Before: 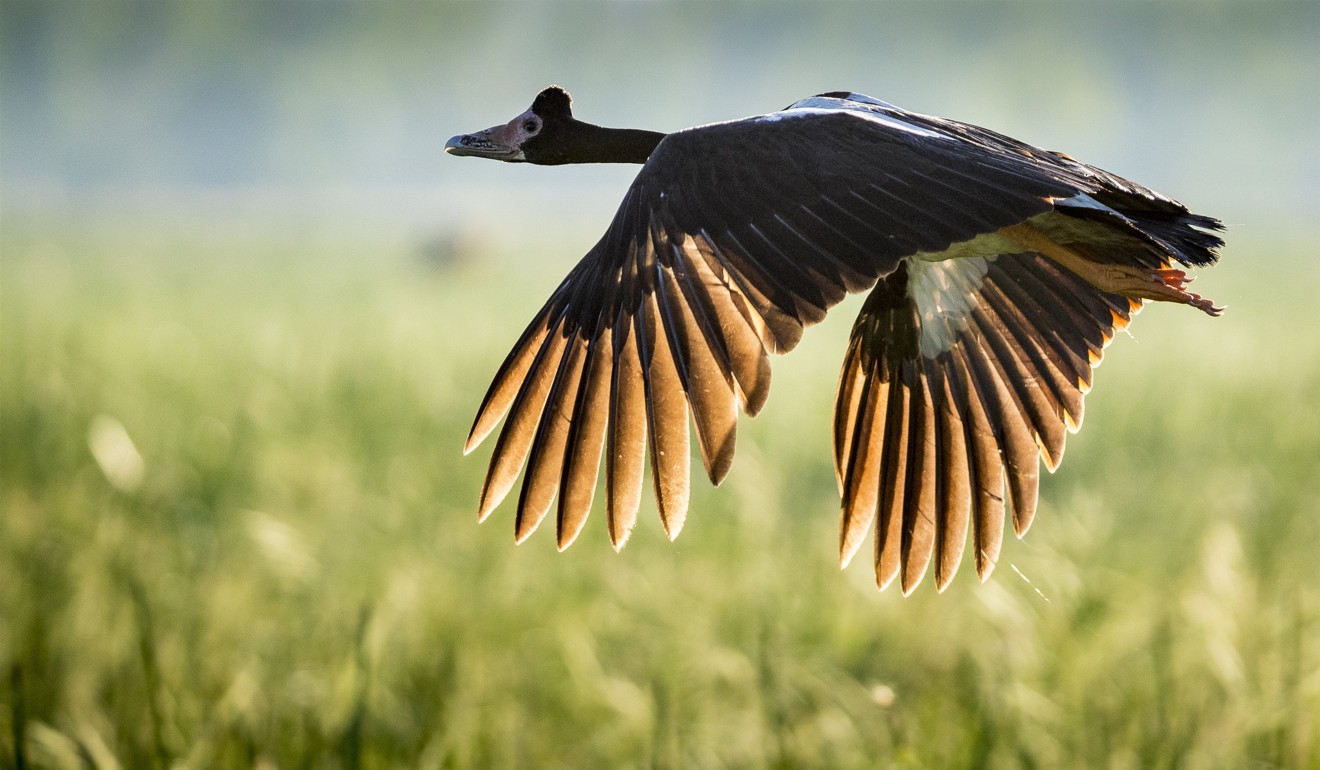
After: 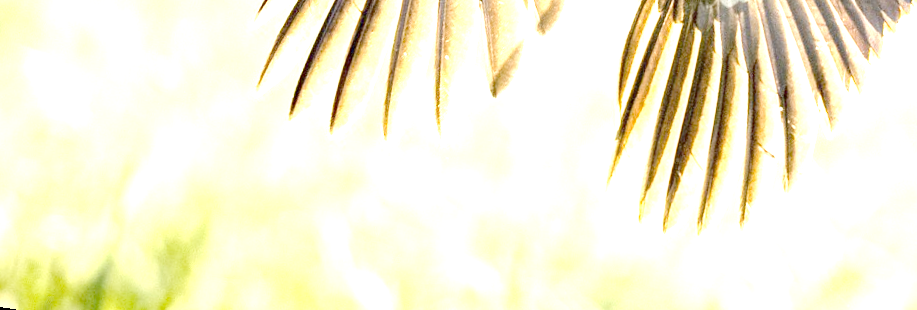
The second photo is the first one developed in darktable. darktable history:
white balance: emerald 1
rotate and perspective: rotation 9.12°, automatic cropping off
crop: left 18.091%, top 51.13%, right 17.525%, bottom 16.85%
tone equalizer "contrast tone curve: medium": -8 EV -0.75 EV, -7 EV -0.7 EV, -6 EV -0.6 EV, -5 EV -0.4 EV, -3 EV 0.4 EV, -2 EV 0.6 EV, -1 EV 0.7 EV, +0 EV 0.75 EV, edges refinement/feathering 500, mask exposure compensation -1.57 EV, preserve details no
exposure: exposure 0.566 EV
